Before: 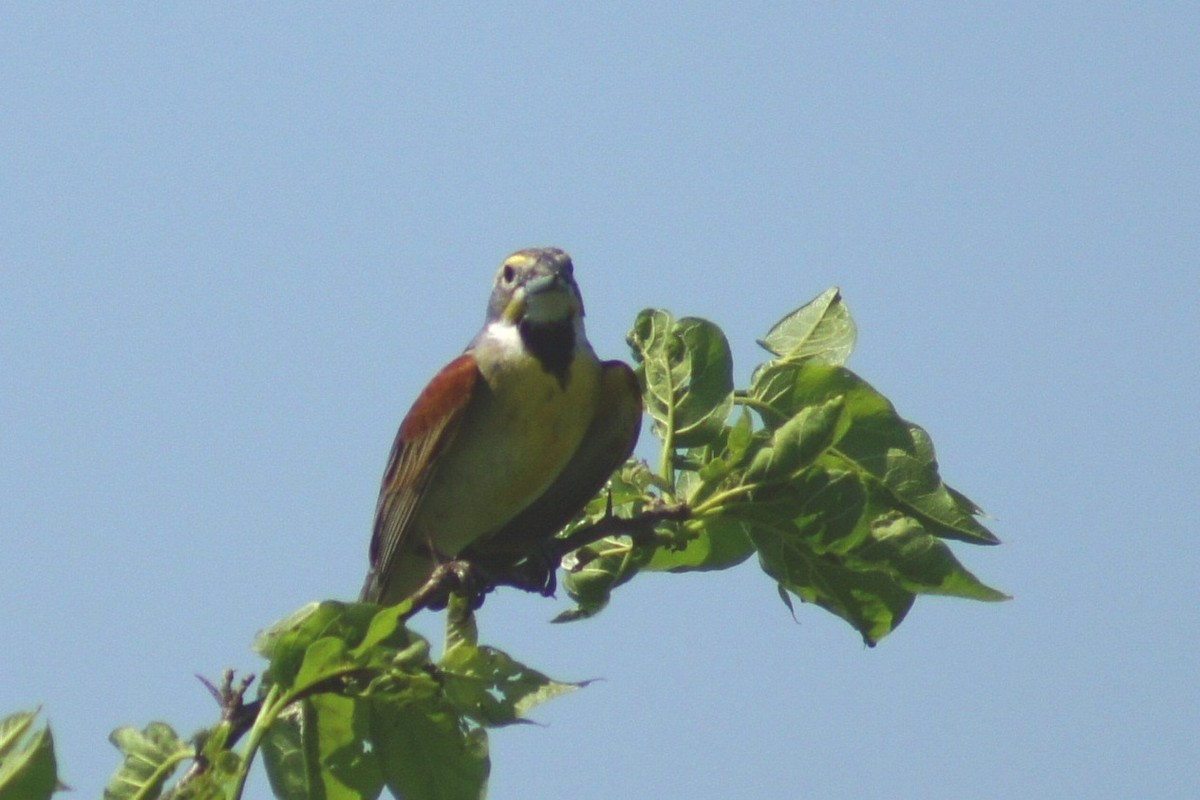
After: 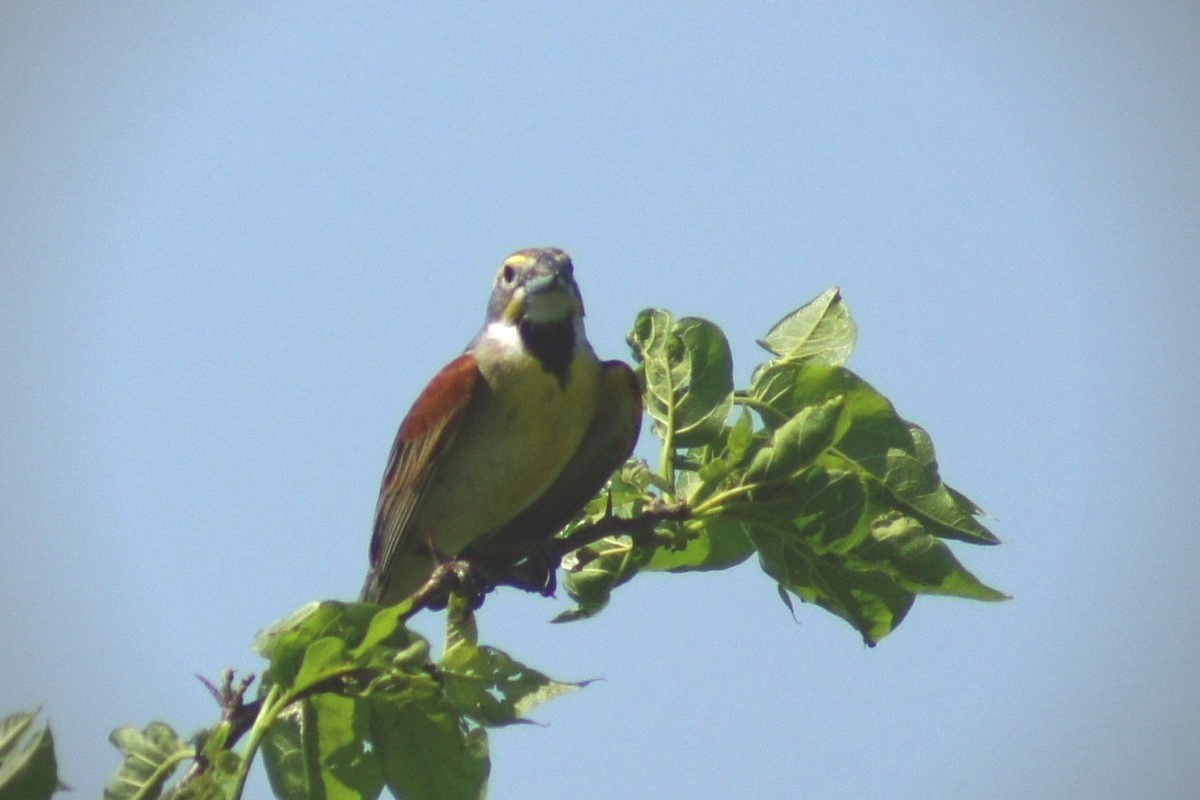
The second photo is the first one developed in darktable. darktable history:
exposure: exposure 0.235 EV, compensate exposure bias true, compensate highlight preservation false
vignetting: on, module defaults
